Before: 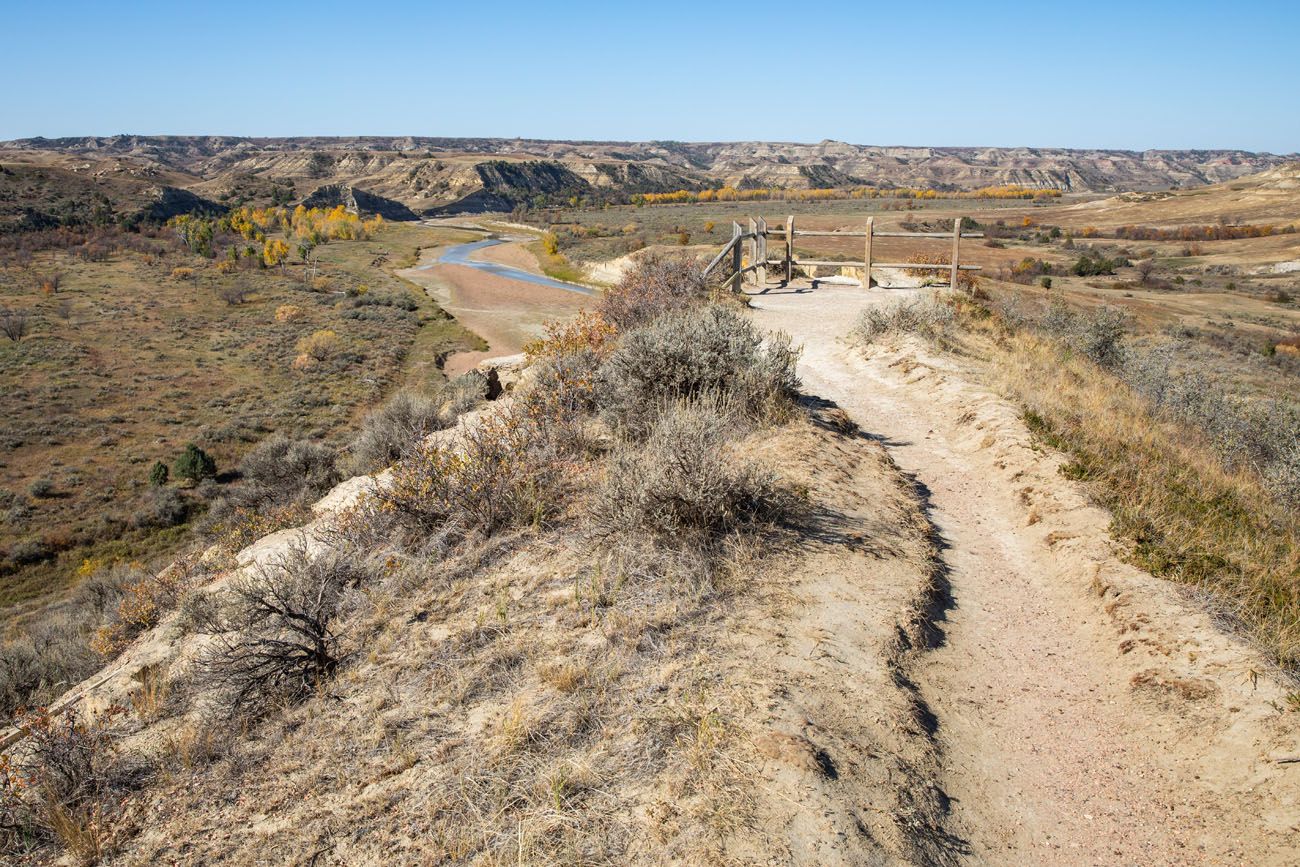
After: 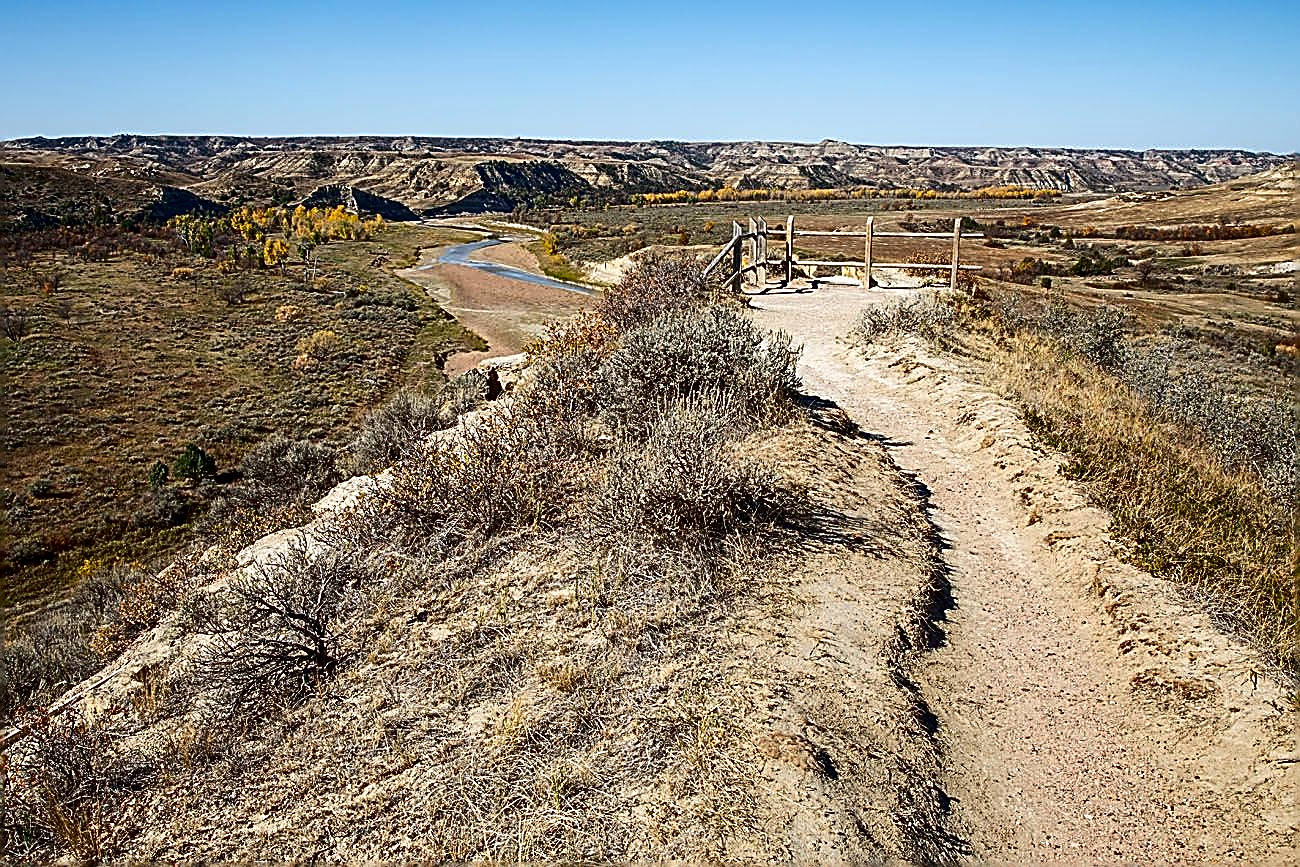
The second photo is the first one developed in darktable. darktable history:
sharpen: amount 2
contrast brightness saturation: contrast 0.19, brightness -0.24, saturation 0.11
